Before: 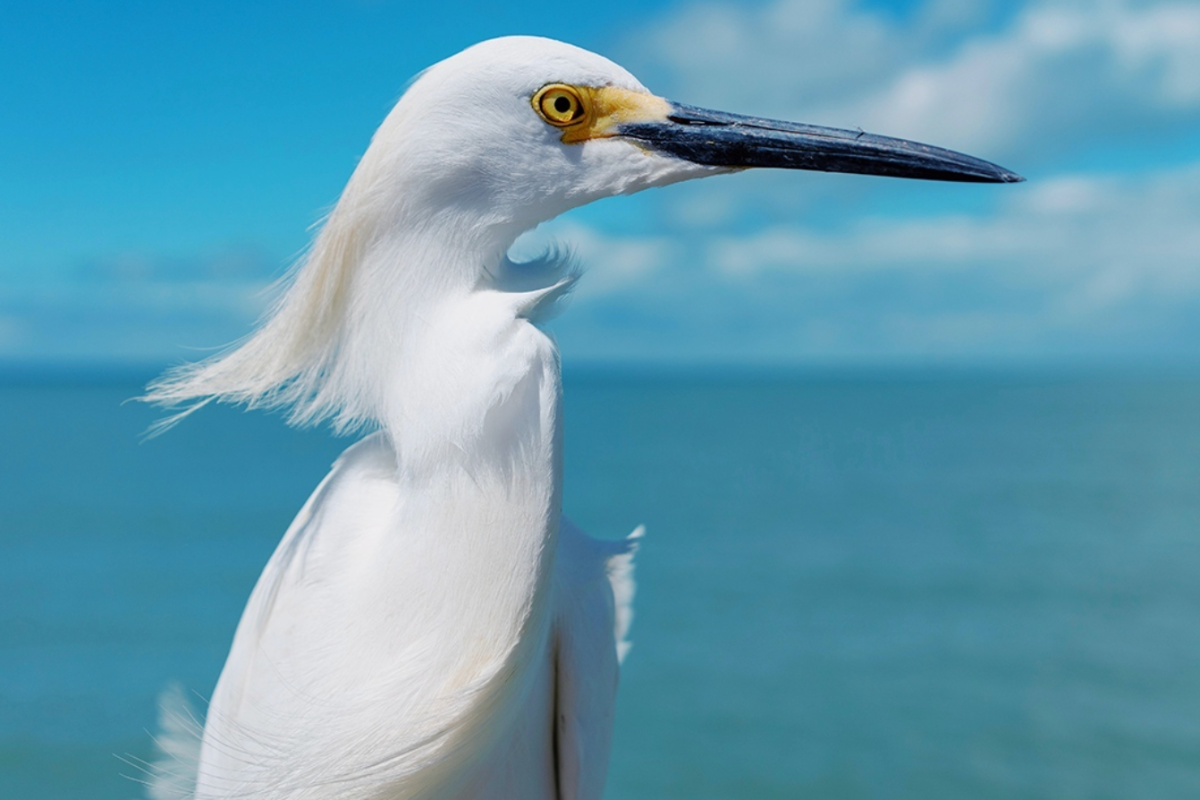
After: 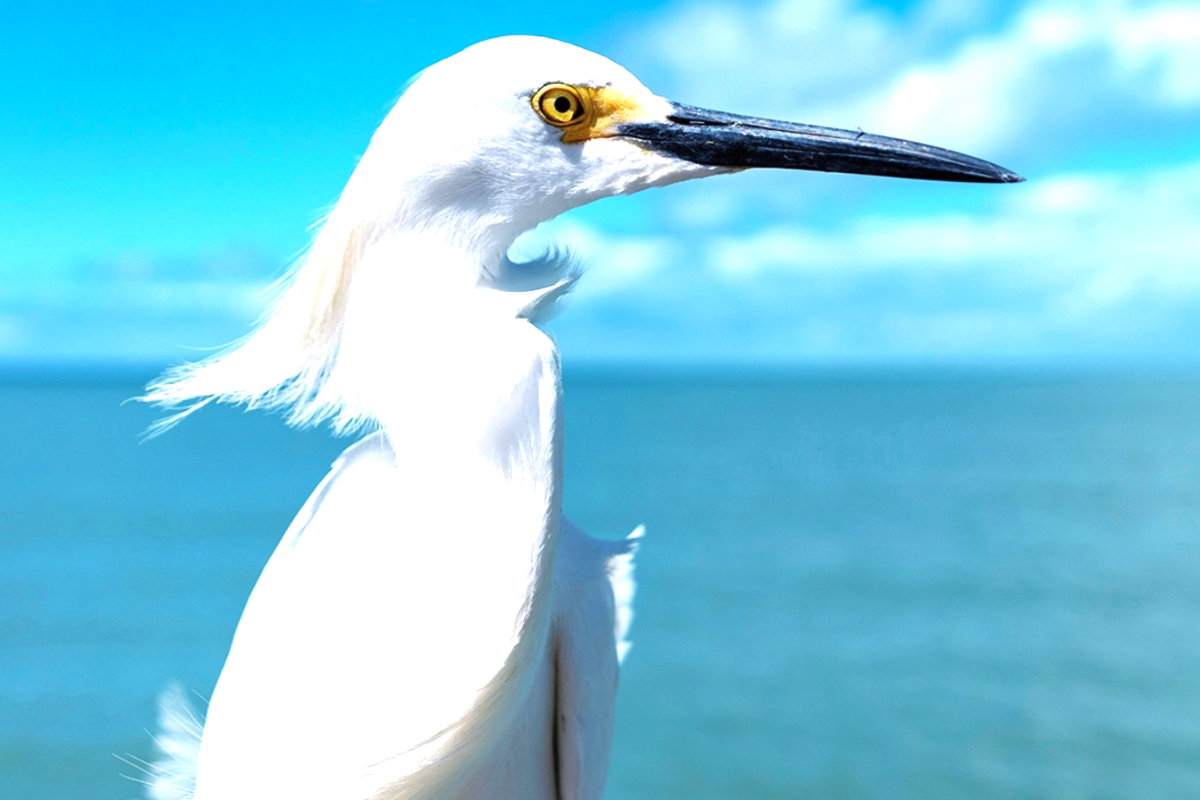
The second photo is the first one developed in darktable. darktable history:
exposure: exposure 0.652 EV, compensate highlight preservation false
color balance rgb: power › chroma 0.507%, power › hue 259.15°, highlights gain › chroma 0.297%, highlights gain › hue 332.31°, perceptual saturation grading › global saturation 2.205%, perceptual brilliance grading › global brilliance 15.505%, perceptual brilliance grading › shadows -35.344%
